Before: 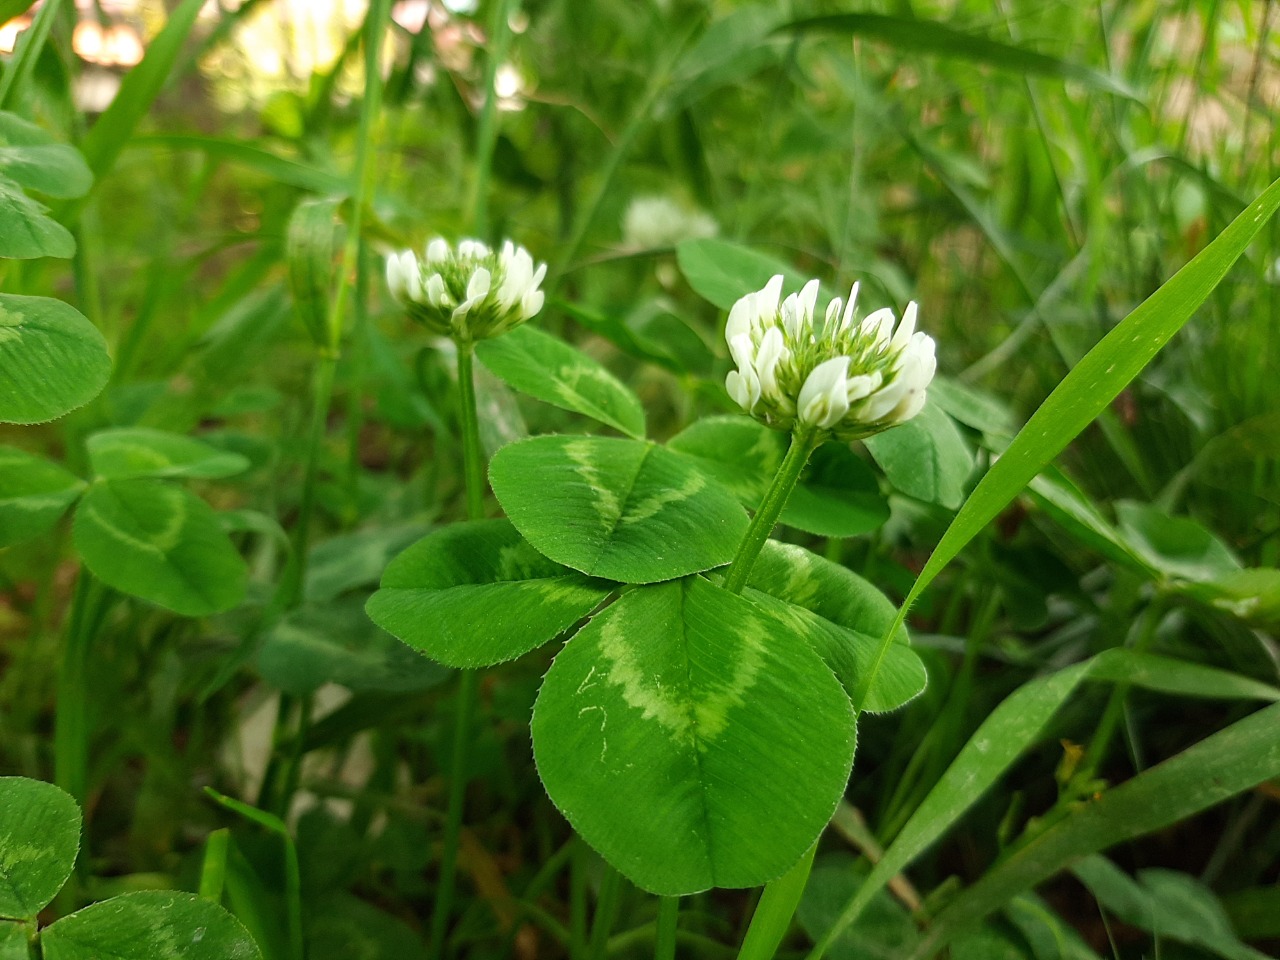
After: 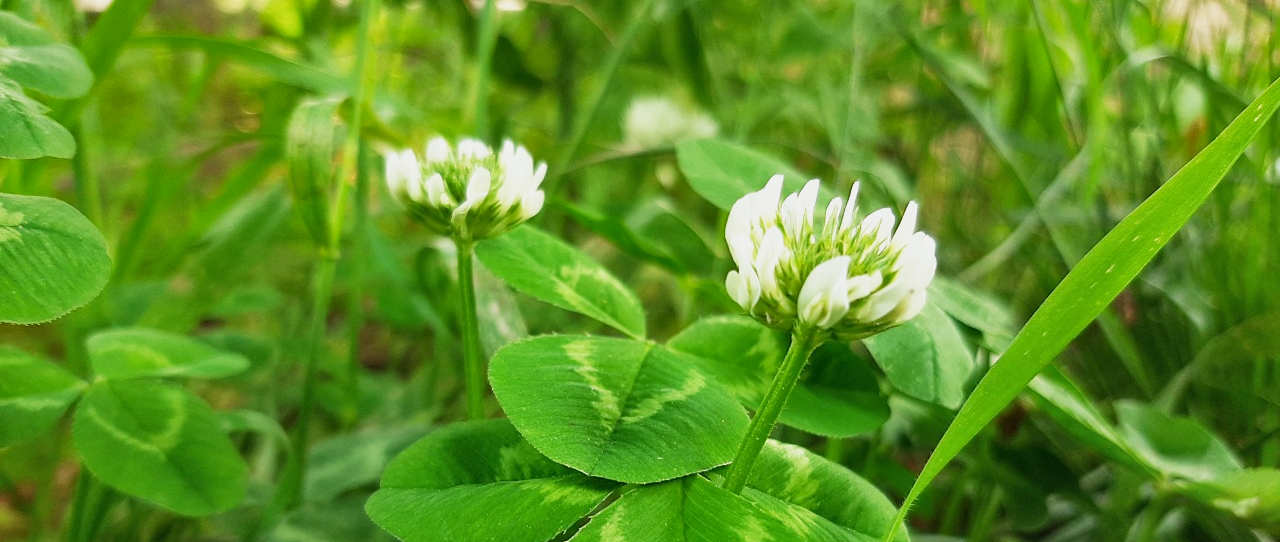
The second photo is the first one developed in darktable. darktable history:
base curve: curves: ch0 [(0, 0) (0.088, 0.125) (0.176, 0.251) (0.354, 0.501) (0.613, 0.749) (1, 0.877)], preserve colors none
crop and rotate: top 10.494%, bottom 33.024%
shadows and highlights: highlights color adjustment 0.003%, soften with gaussian
